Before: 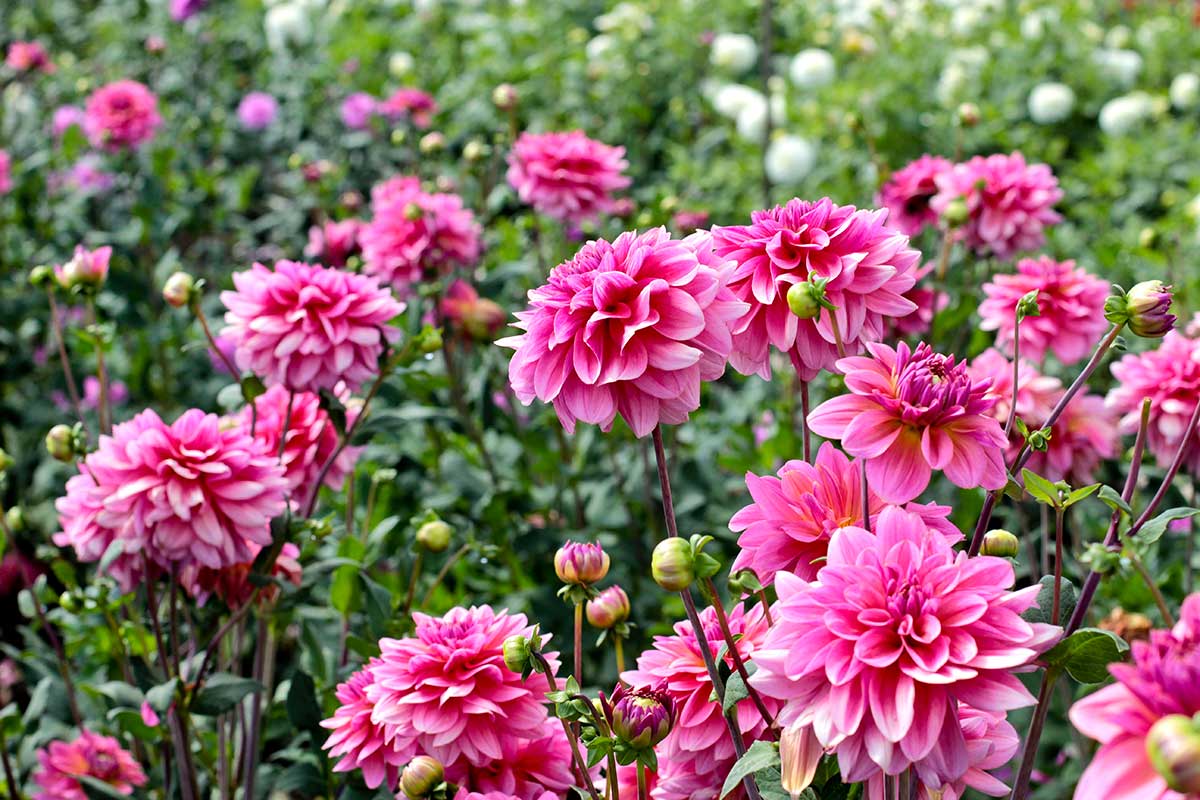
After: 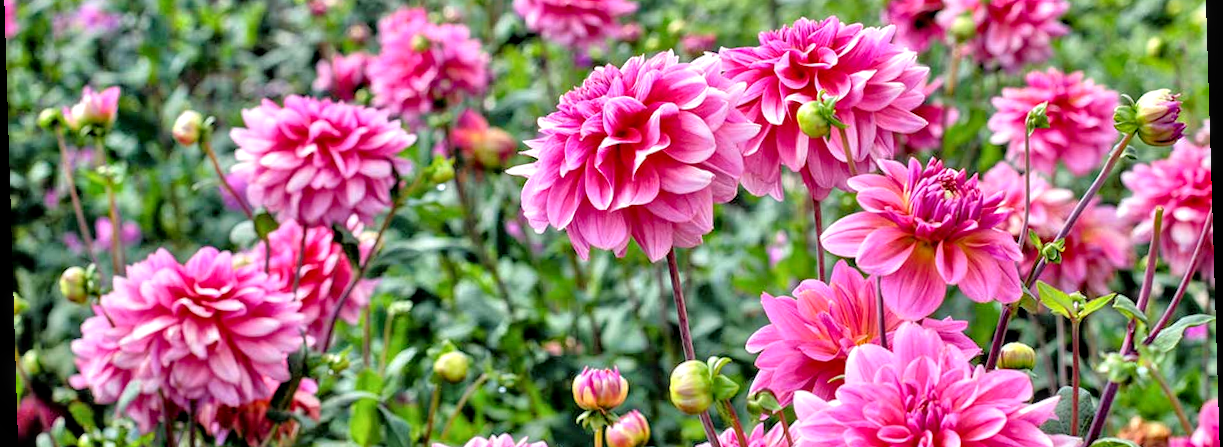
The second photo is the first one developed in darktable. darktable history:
crop and rotate: top 23.043%, bottom 23.437%
local contrast: detail 130%
rotate and perspective: rotation -1.77°, lens shift (horizontal) 0.004, automatic cropping off
tone equalizer: -7 EV 0.15 EV, -6 EV 0.6 EV, -5 EV 1.15 EV, -4 EV 1.33 EV, -3 EV 1.15 EV, -2 EV 0.6 EV, -1 EV 0.15 EV, mask exposure compensation -0.5 EV
